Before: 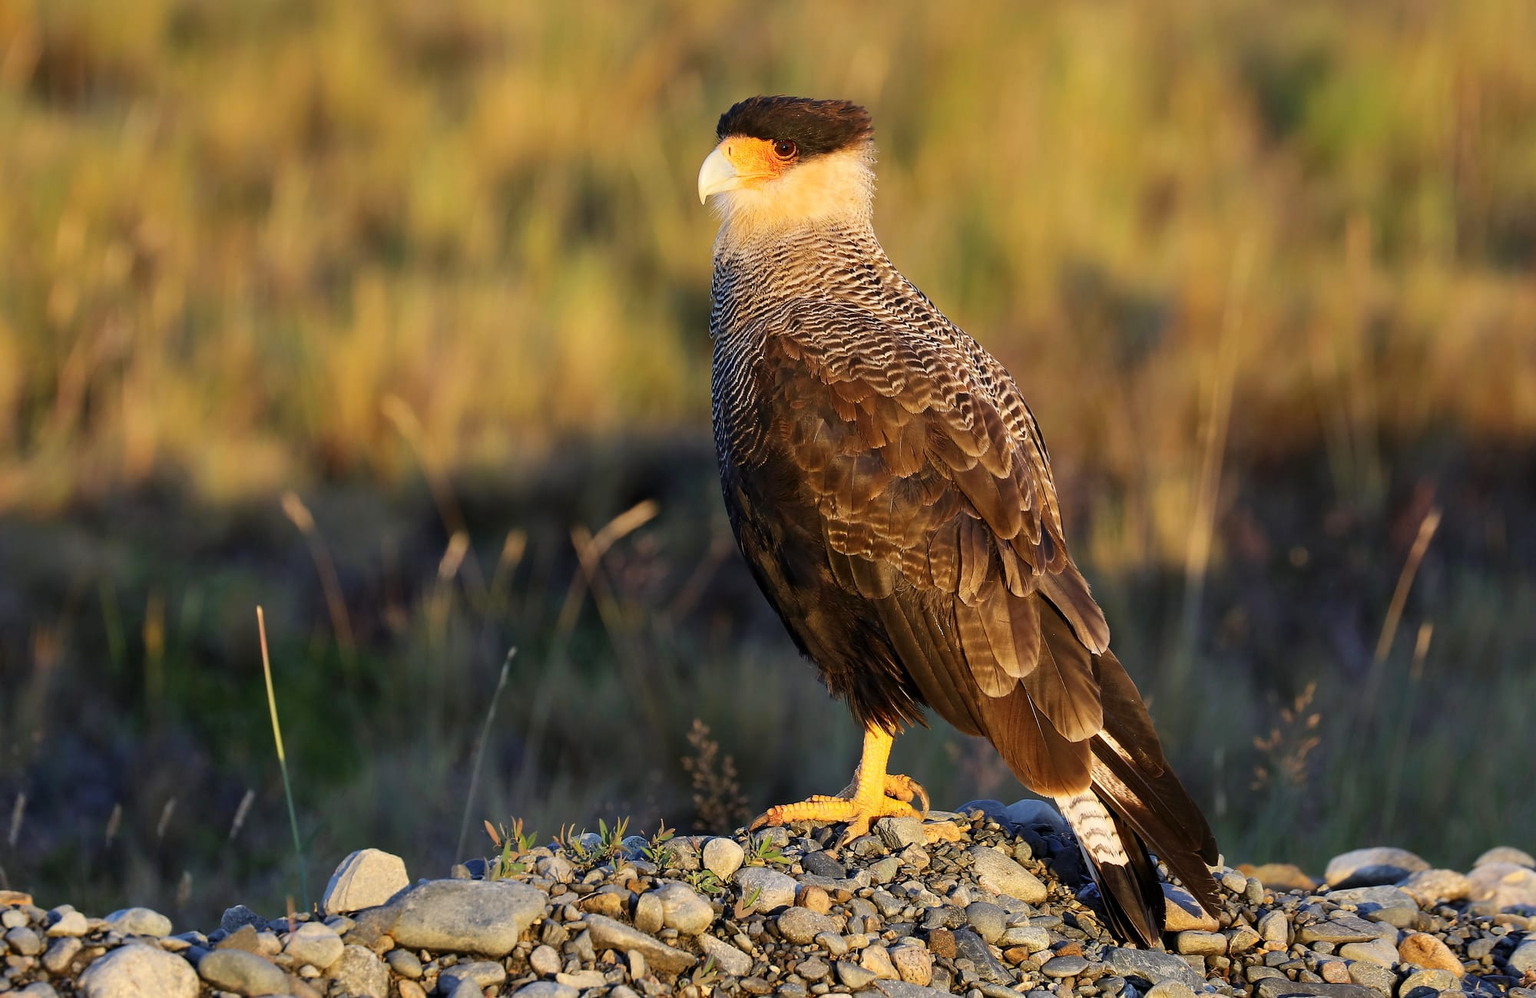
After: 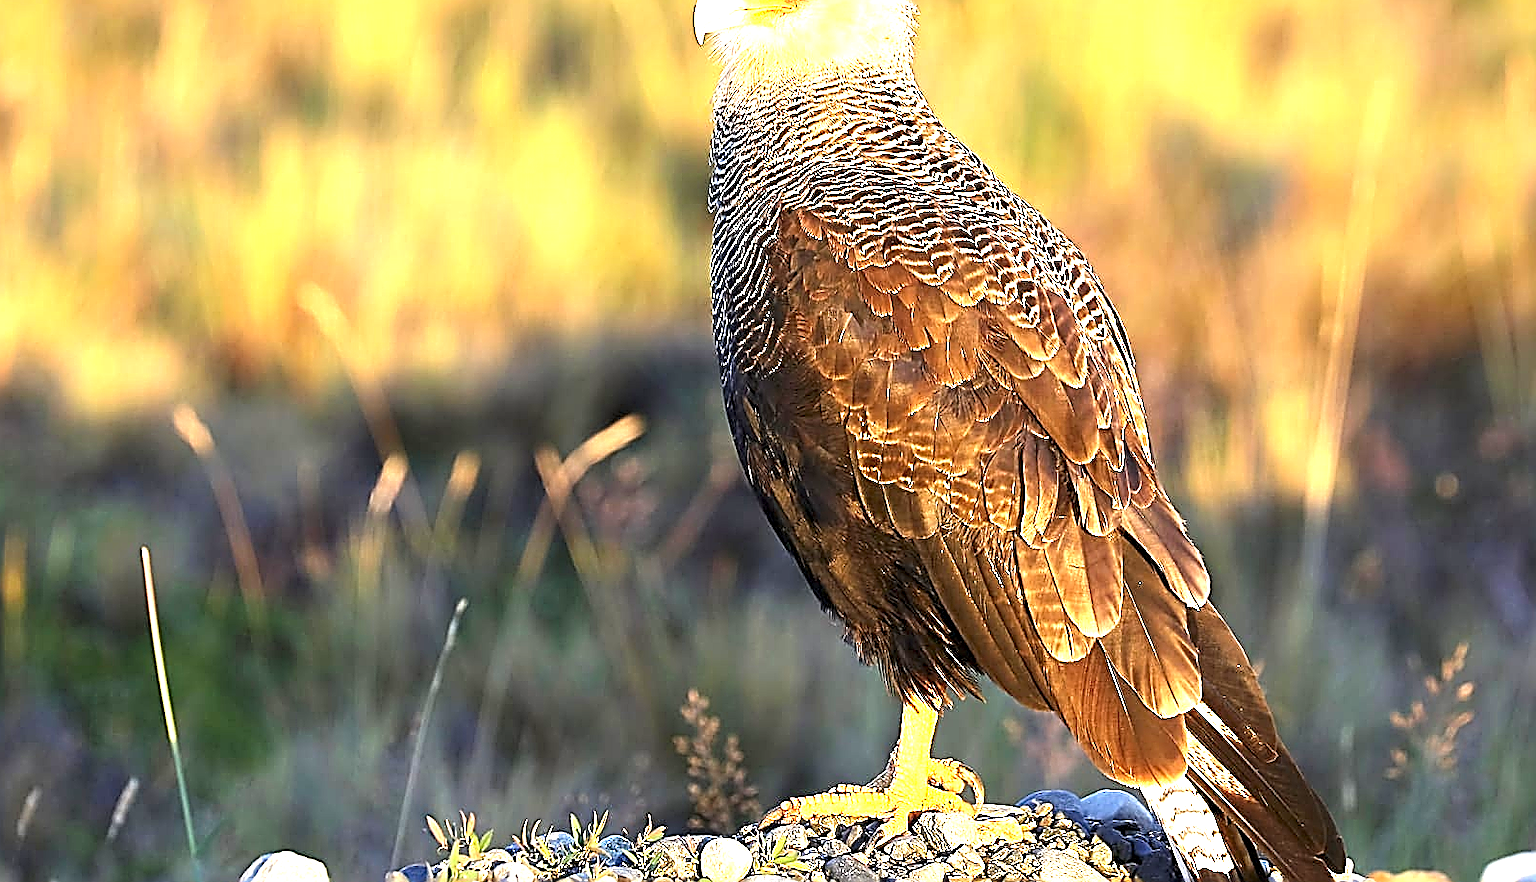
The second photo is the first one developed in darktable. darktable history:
crop: left 9.36%, top 16.99%, right 10.741%, bottom 12.368%
sharpen: amount 1.988
exposure: black level correction 0, exposure 1.744 EV, compensate exposure bias true, compensate highlight preservation false
